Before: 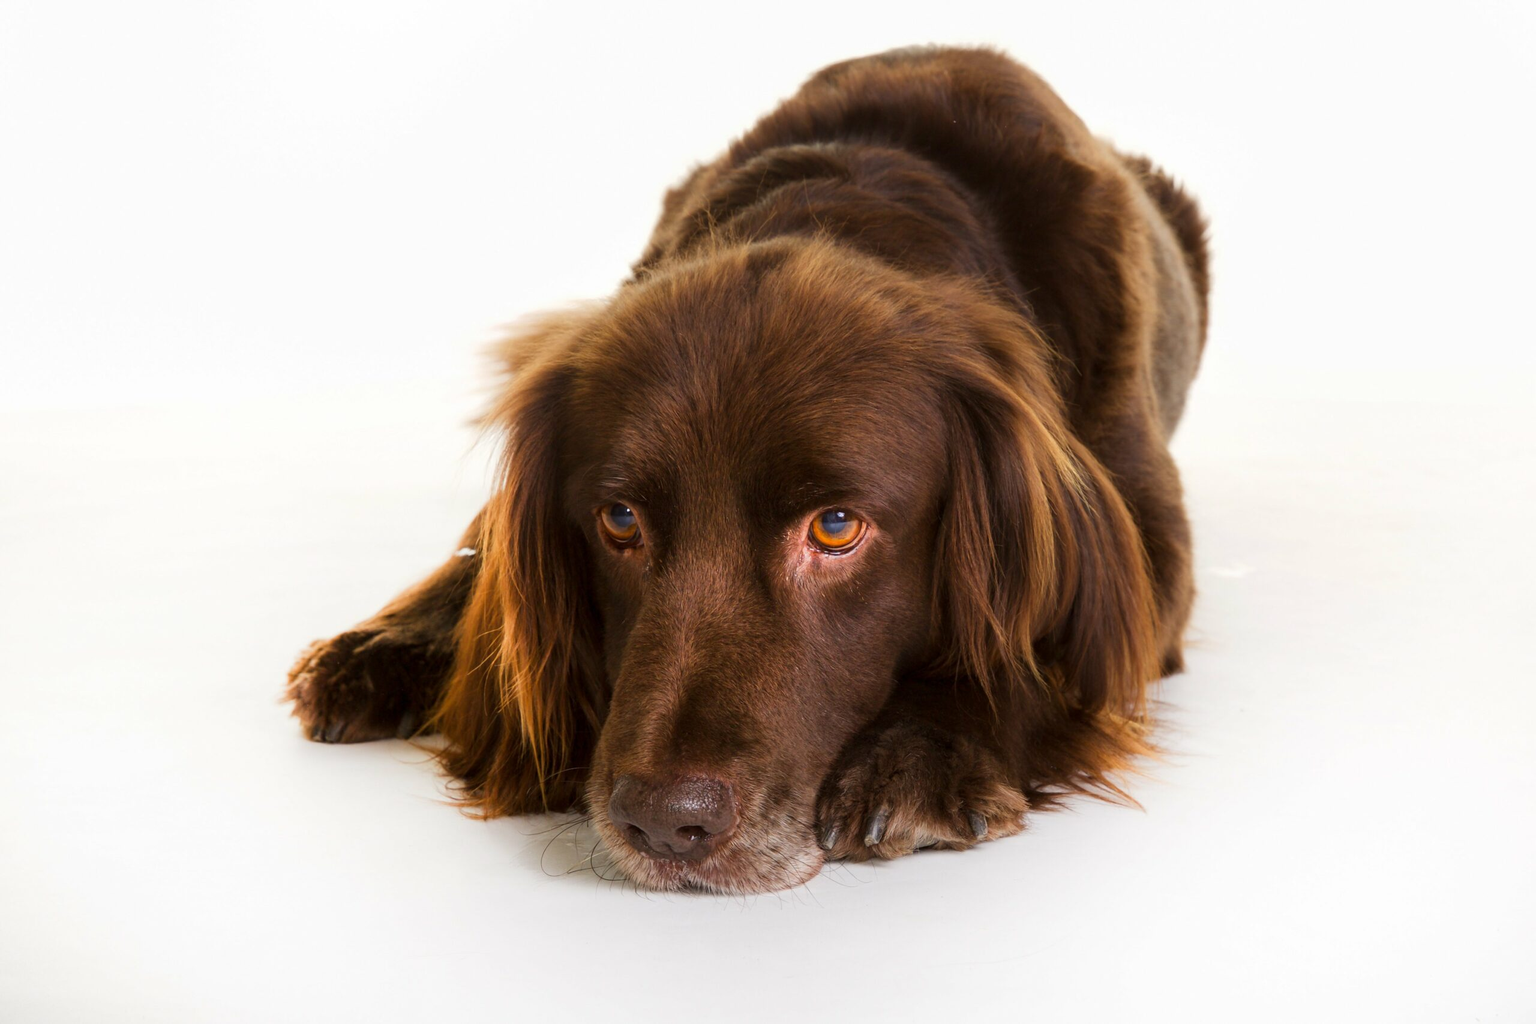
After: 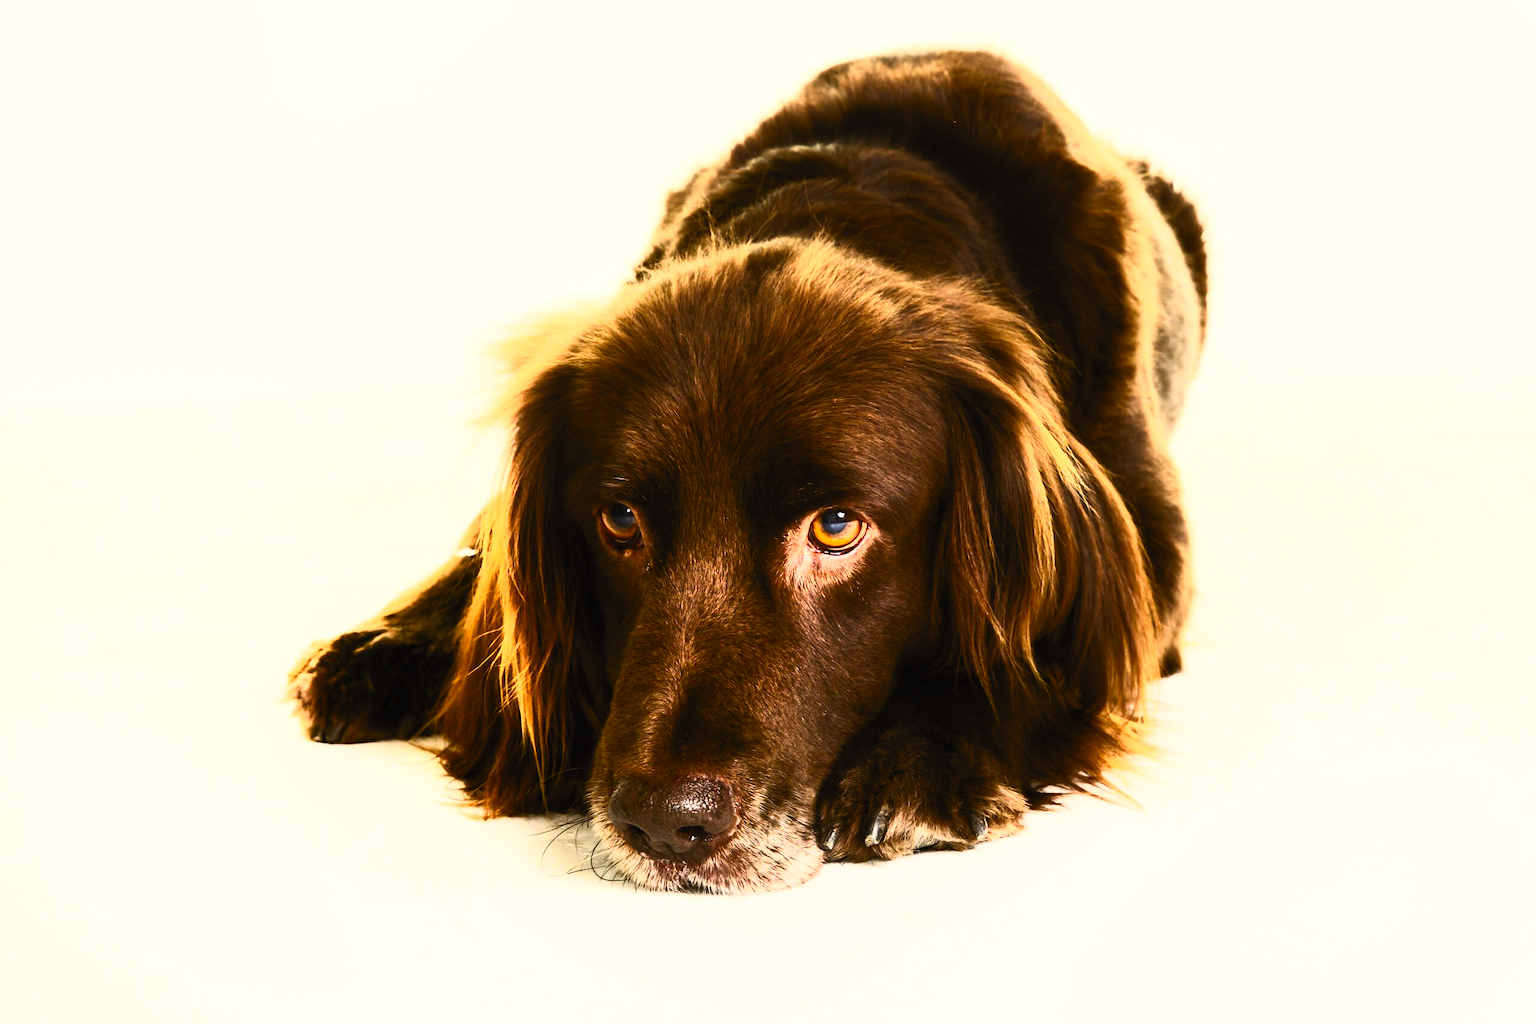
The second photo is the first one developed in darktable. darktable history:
contrast brightness saturation: contrast 0.83, brightness 0.59, saturation 0.59
color balance: mode lift, gamma, gain (sRGB), lift [1.04, 1, 1, 0.97], gamma [1.01, 1, 1, 0.97], gain [0.96, 1, 1, 0.97]
filmic rgb: hardness 4.17, contrast 1.364, color science v6 (2022)
